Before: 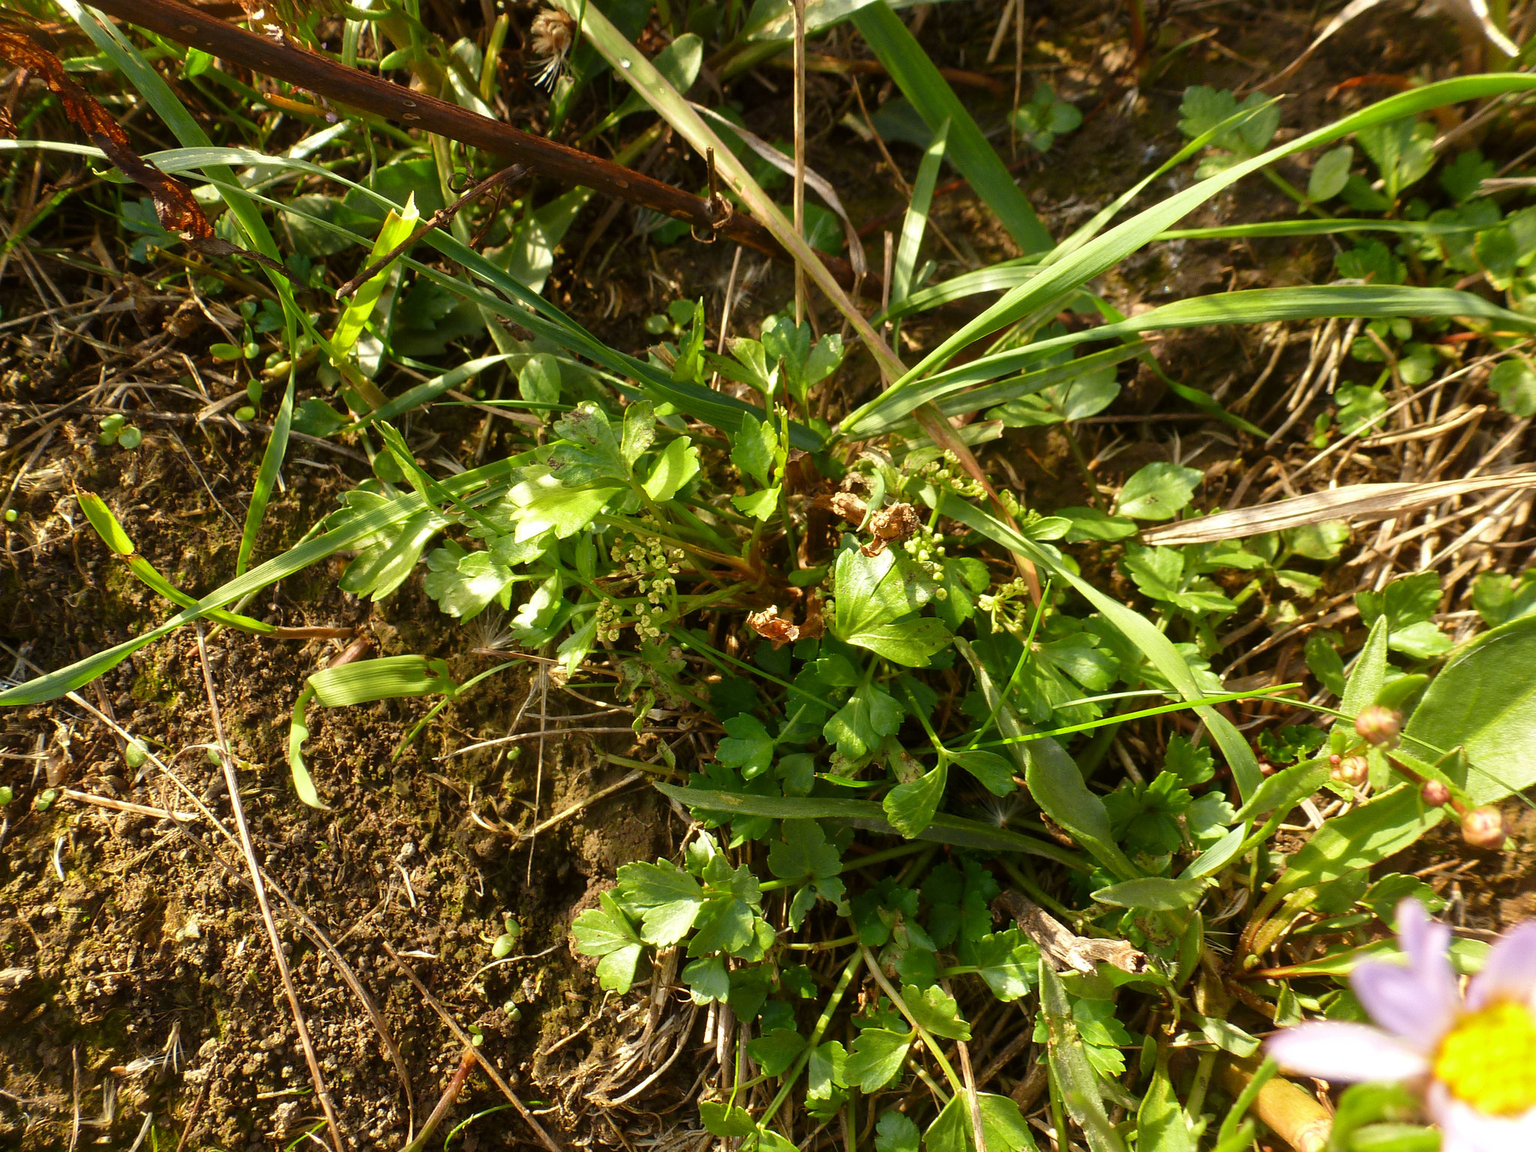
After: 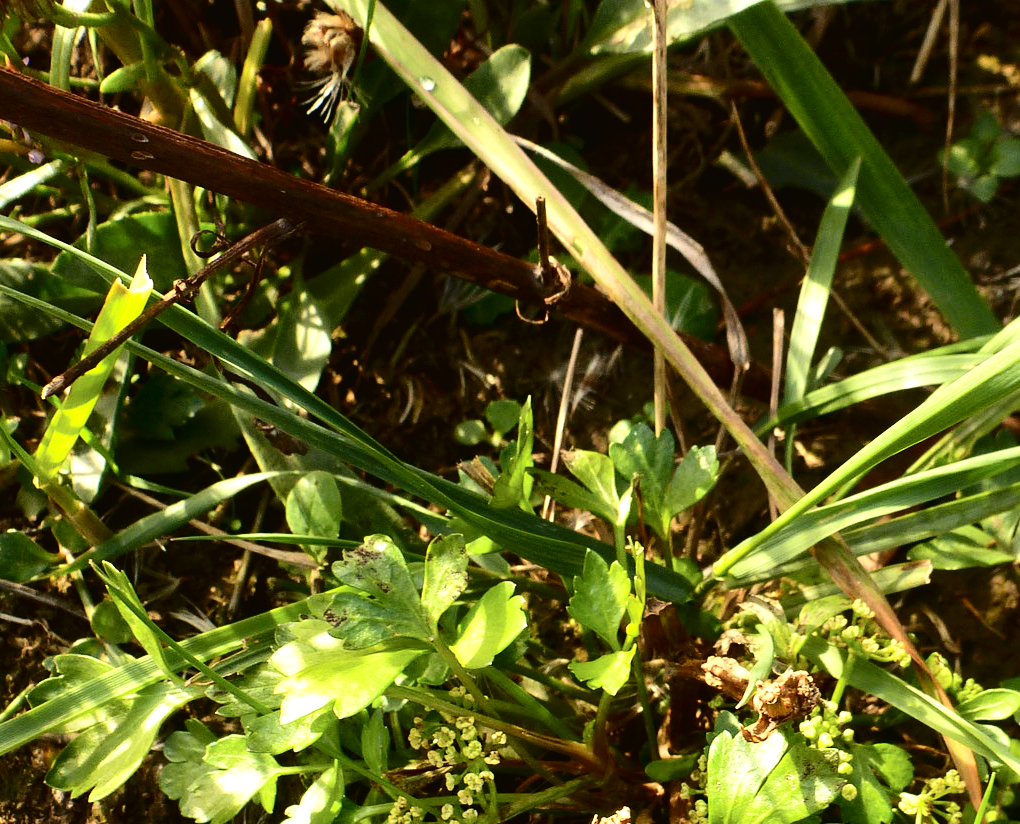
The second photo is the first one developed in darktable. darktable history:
tone equalizer: -8 EV -0.377 EV, -7 EV -0.382 EV, -6 EV -0.322 EV, -5 EV -0.189 EV, -3 EV 0.253 EV, -2 EV 0.346 EV, -1 EV 0.37 EV, +0 EV 0.397 EV, edges refinement/feathering 500, mask exposure compensation -1.57 EV, preserve details no
crop: left 19.831%, right 30.342%, bottom 46.31%
contrast brightness saturation: contrast 0.045, brightness 0.062, saturation 0.008
tone curve: curves: ch0 [(0, 0) (0.003, 0.02) (0.011, 0.021) (0.025, 0.022) (0.044, 0.023) (0.069, 0.026) (0.1, 0.04) (0.136, 0.06) (0.177, 0.092) (0.224, 0.127) (0.277, 0.176) (0.335, 0.258) (0.399, 0.349) (0.468, 0.444) (0.543, 0.546) (0.623, 0.649) (0.709, 0.754) (0.801, 0.842) (0.898, 0.922) (1, 1)], color space Lab, independent channels, preserve colors none
